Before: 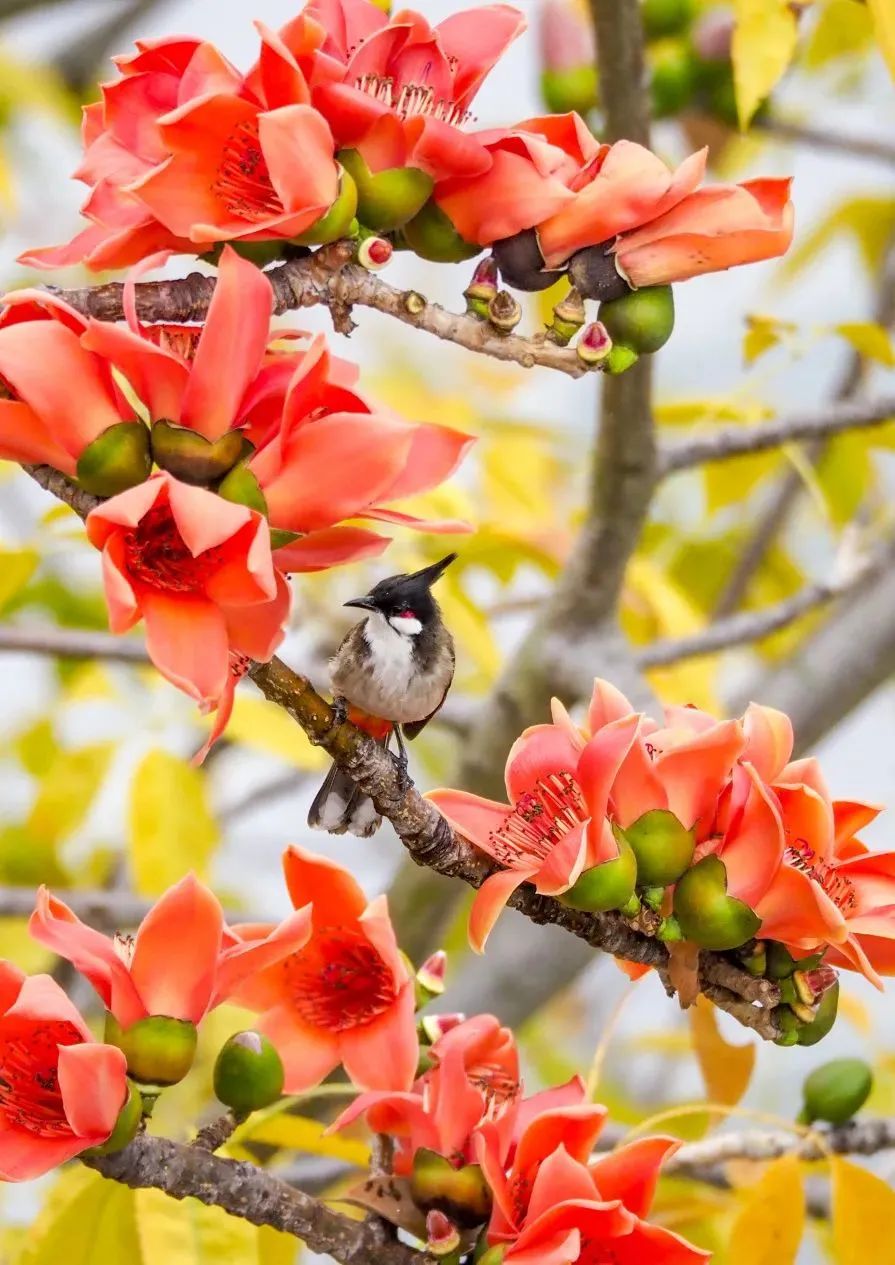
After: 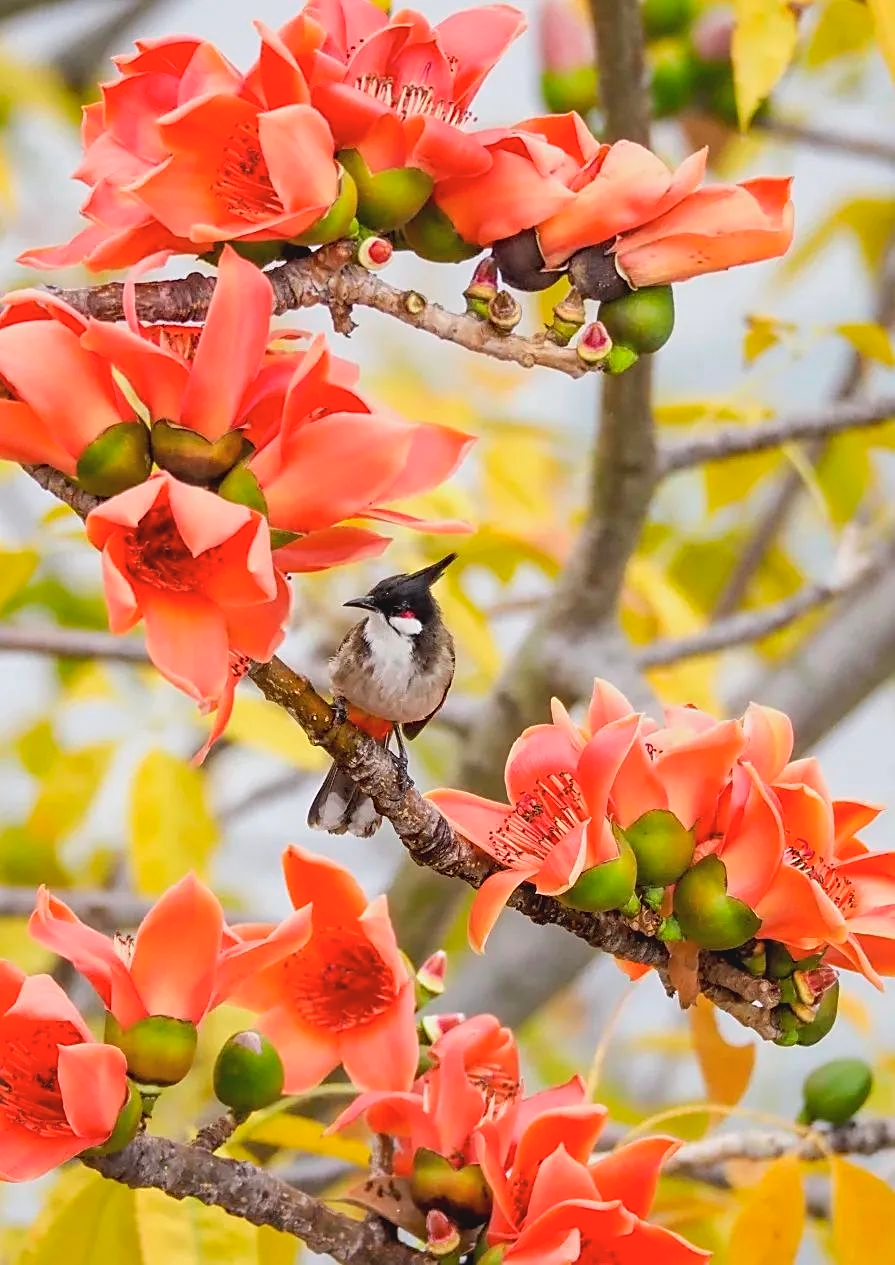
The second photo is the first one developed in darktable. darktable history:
contrast brightness saturation: contrast -0.1, saturation -0.1
sharpen: on, module defaults
